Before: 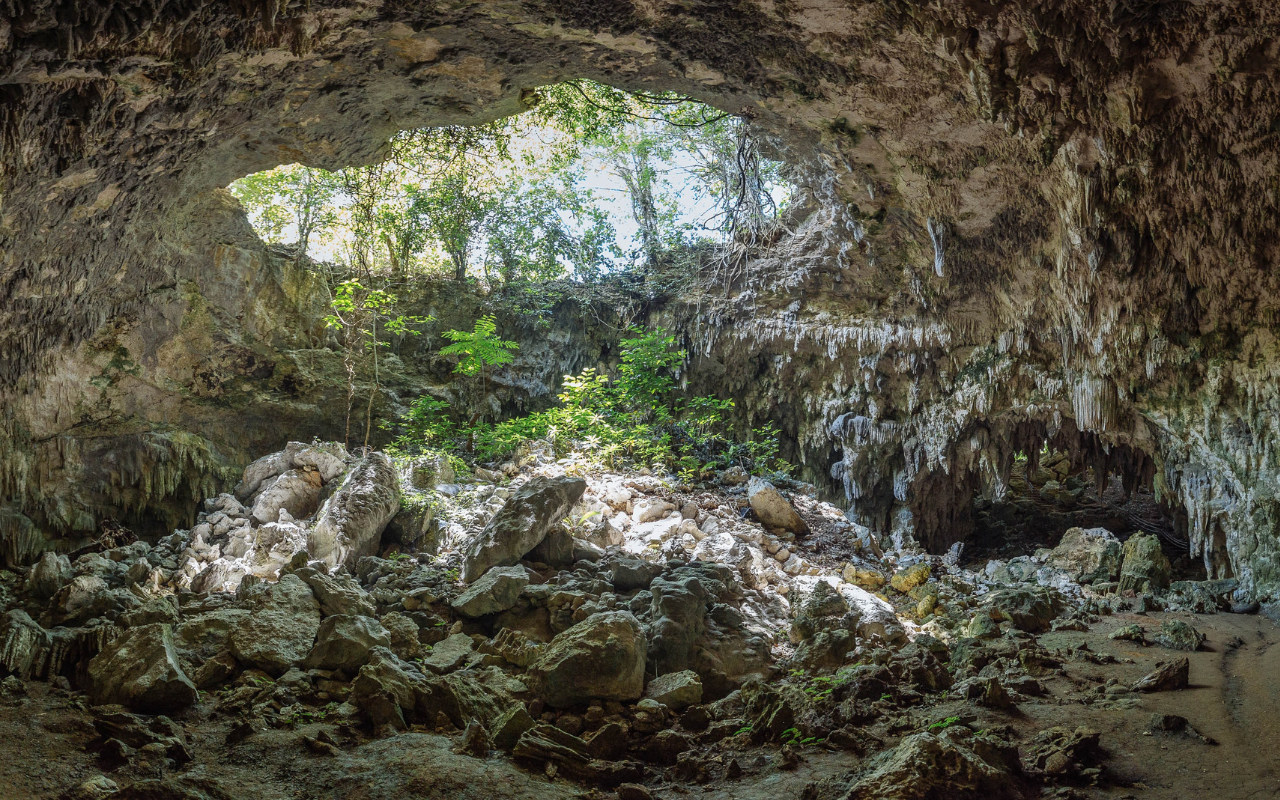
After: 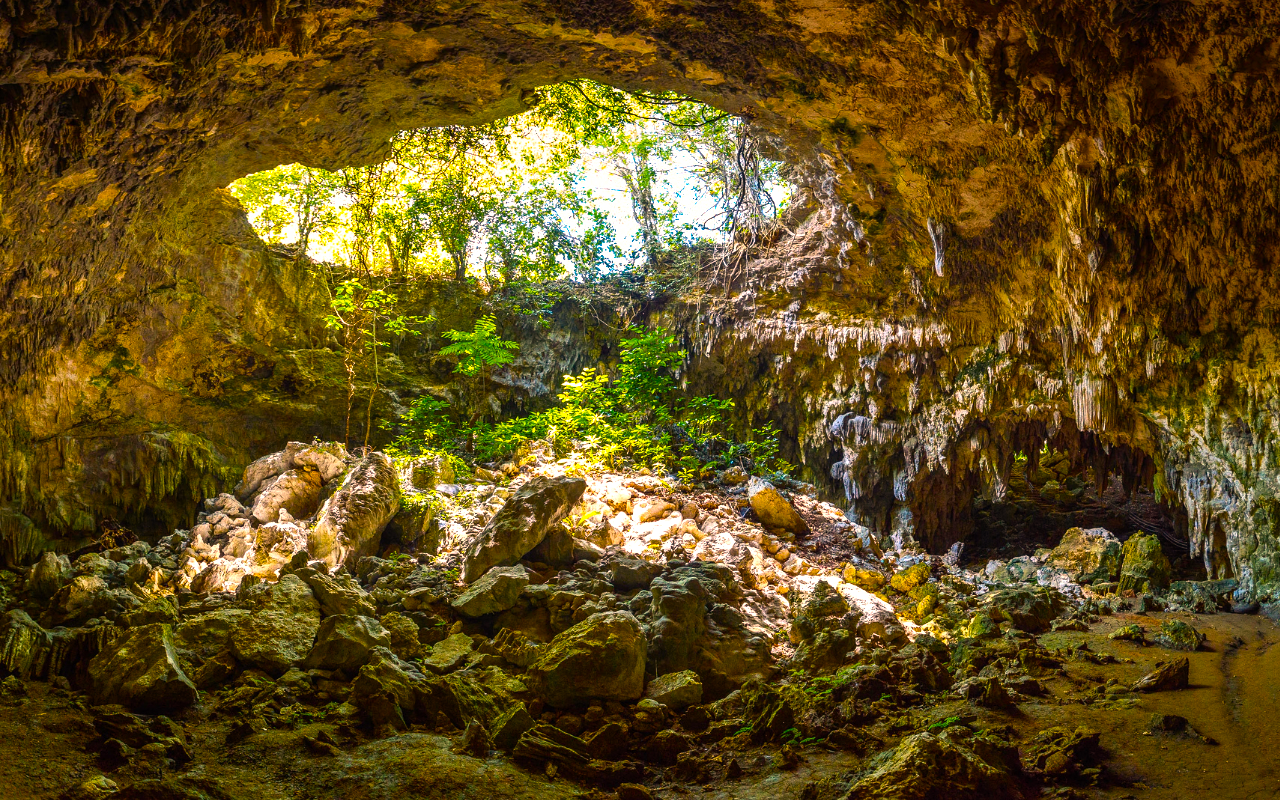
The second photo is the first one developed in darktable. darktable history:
color balance rgb: linear chroma grading › shadows -40%, linear chroma grading › highlights 40%, linear chroma grading › global chroma 45%, linear chroma grading › mid-tones -30%, perceptual saturation grading › global saturation 55%, perceptual saturation grading › highlights -50%, perceptual saturation grading › mid-tones 40%, perceptual saturation grading › shadows 30%, perceptual brilliance grading › global brilliance 20%, perceptual brilliance grading › shadows -40%, global vibrance 35%
white balance: red 1.127, blue 0.943
